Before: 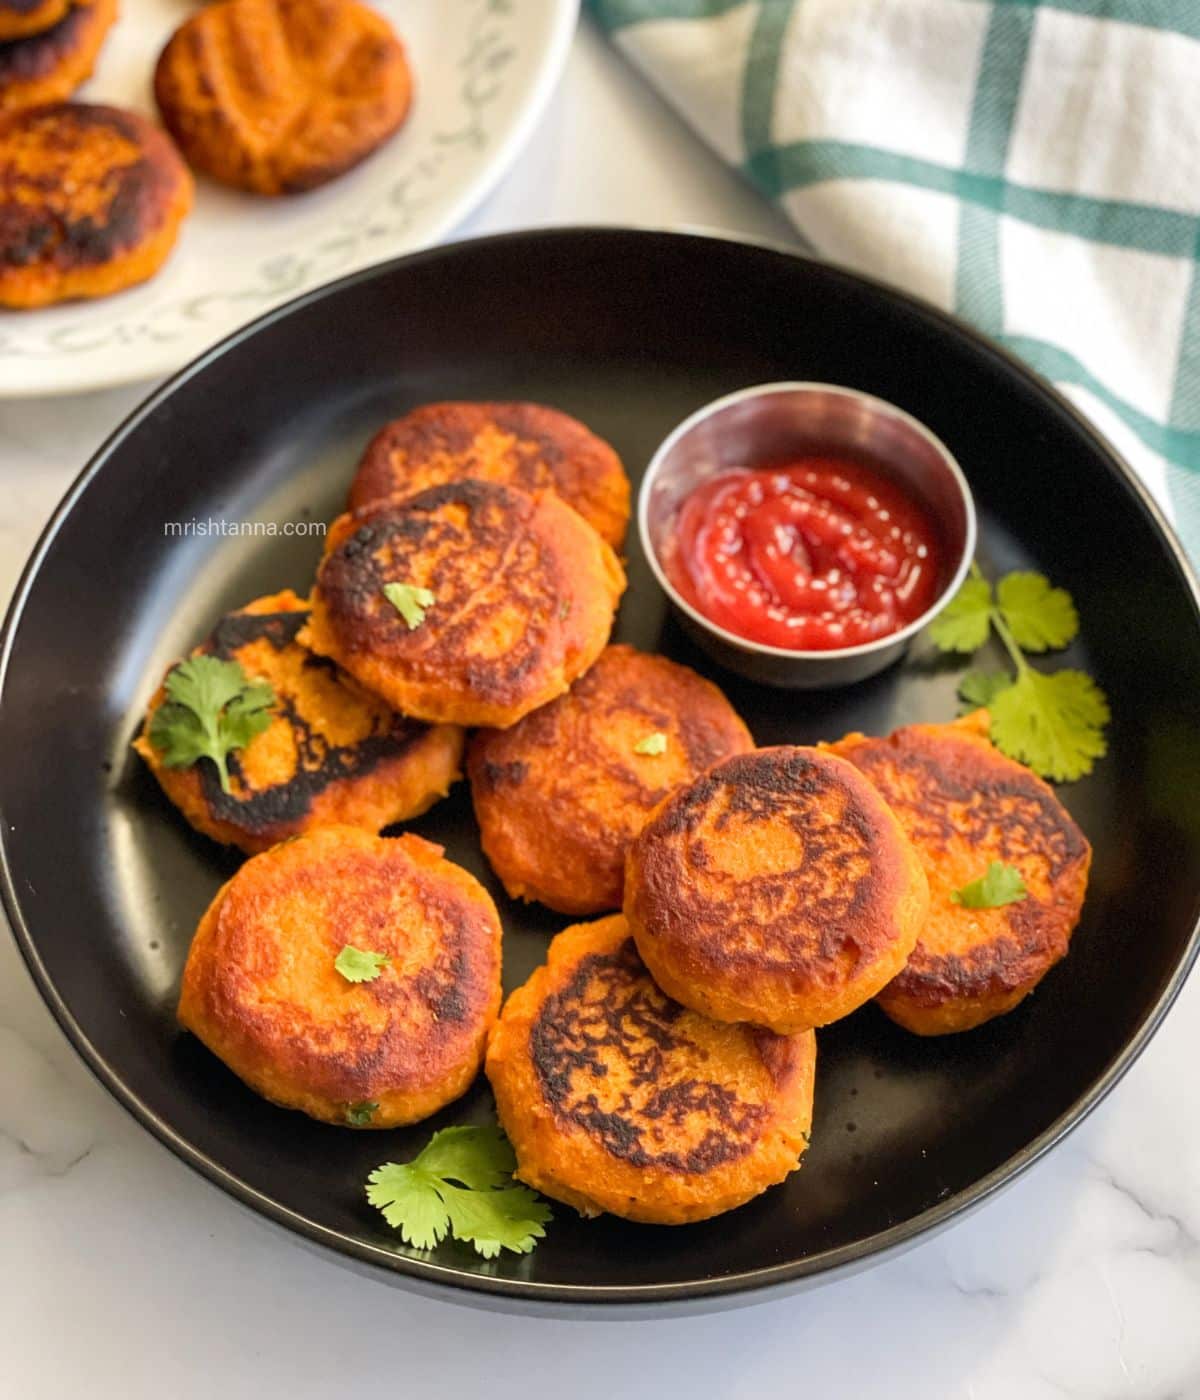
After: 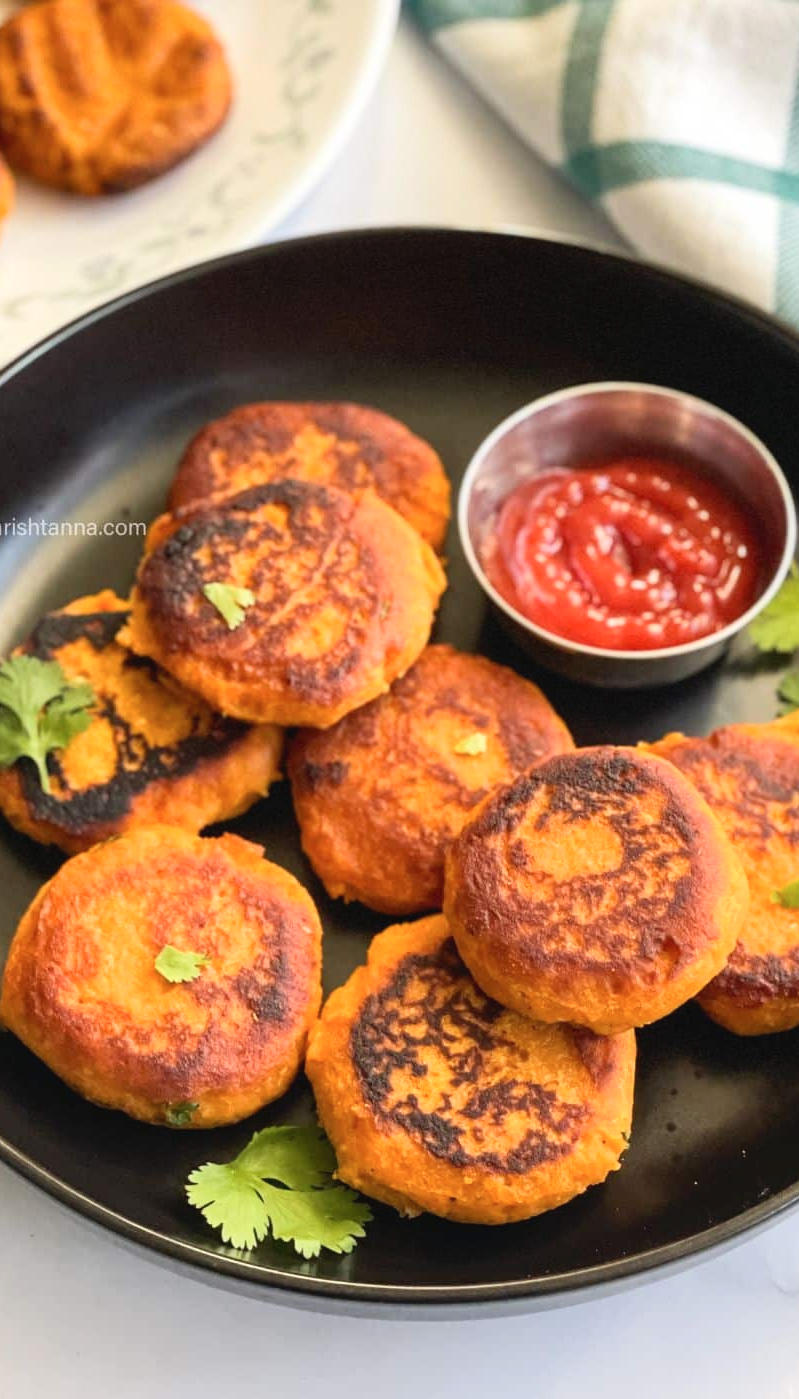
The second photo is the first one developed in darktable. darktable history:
tone curve: curves: ch0 [(0, 0.028) (0.138, 0.156) (0.468, 0.516) (0.754, 0.823) (1, 1)], color space Lab, independent channels, preserve colors none
crop and rotate: left 15.015%, right 18.397%
